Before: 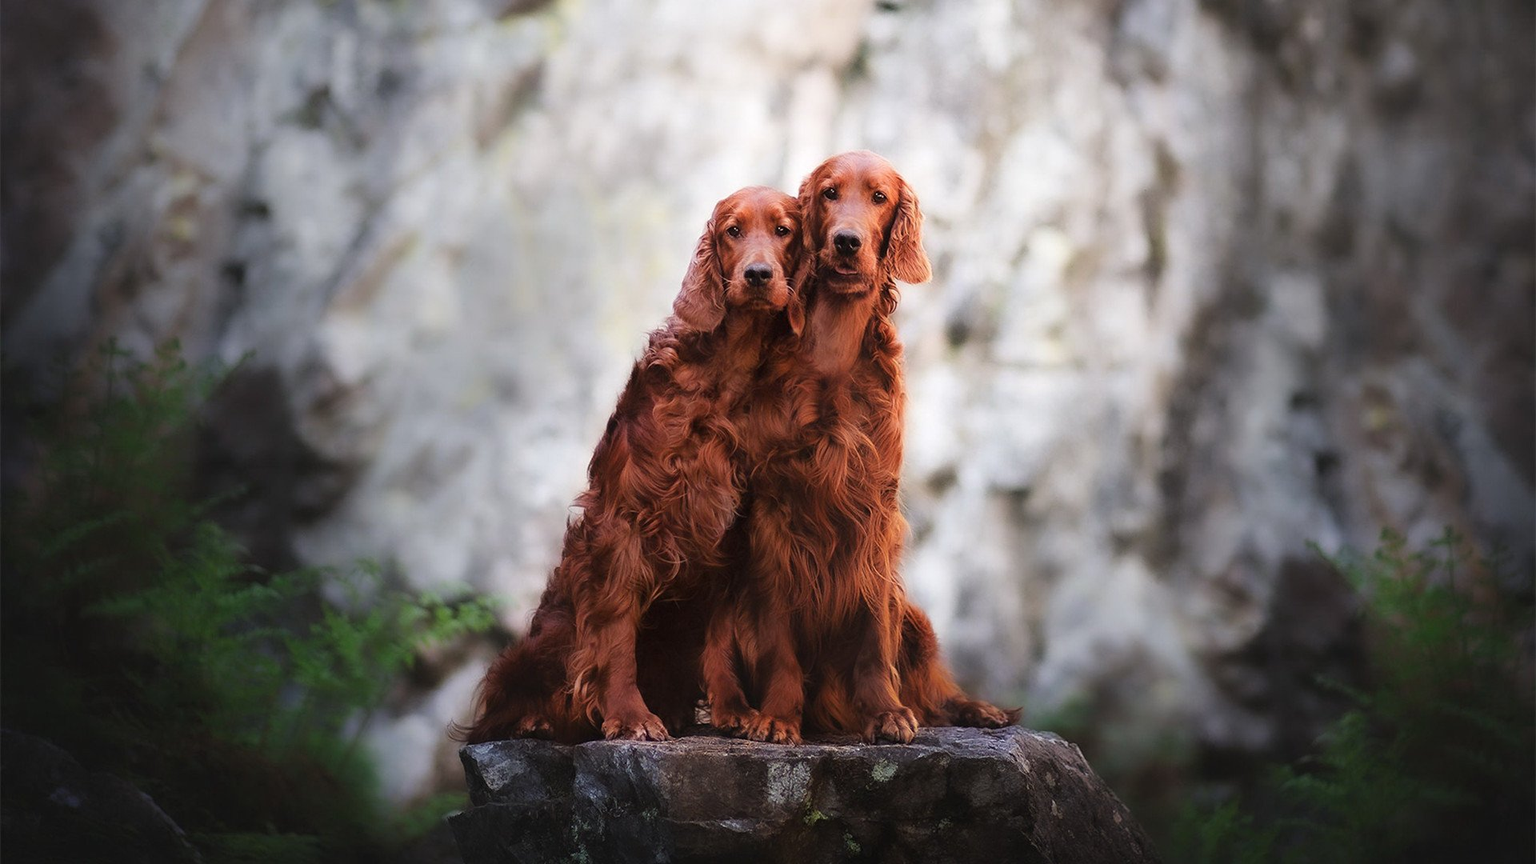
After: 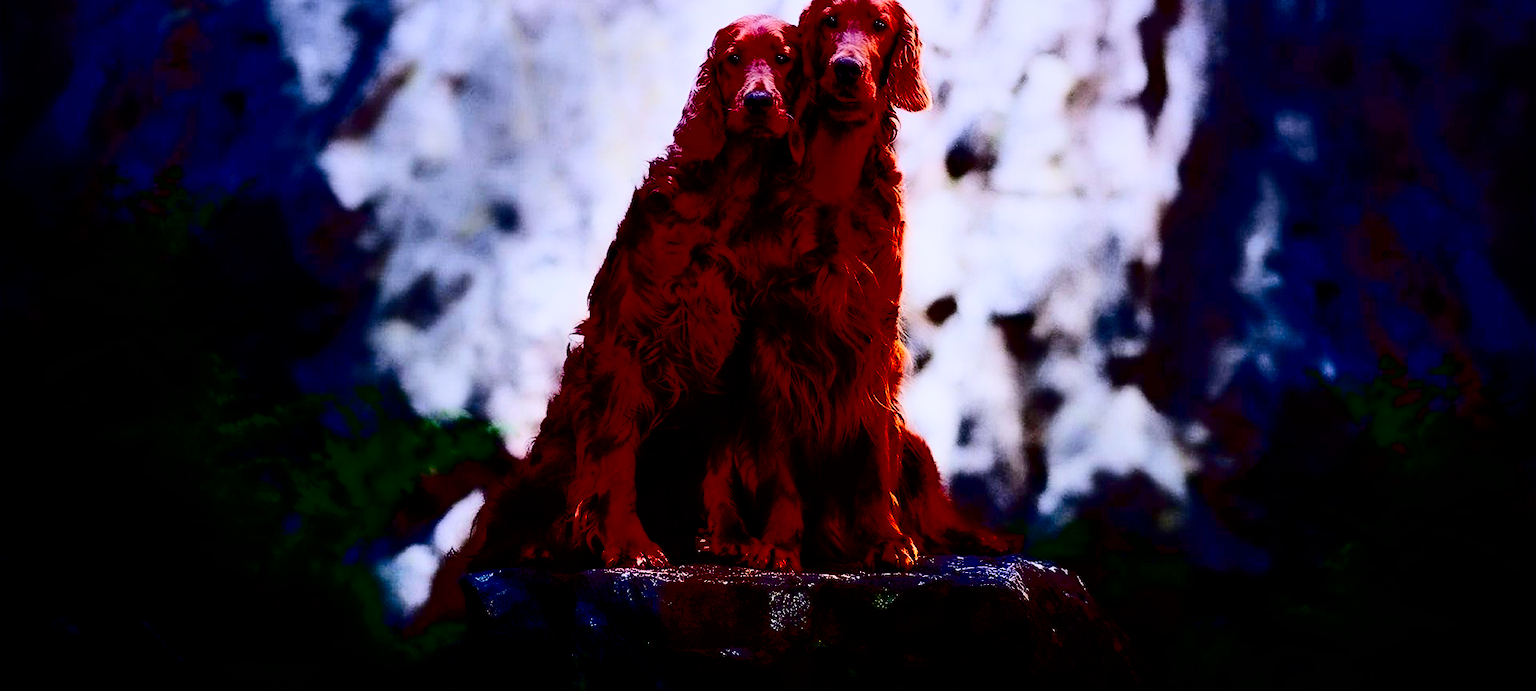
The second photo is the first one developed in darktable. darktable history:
crop and rotate: top 19.998%
shadows and highlights: shadows 35, highlights -35, soften with gaussian
color balance rgb: perceptual saturation grading › global saturation 20%, perceptual saturation grading › highlights -25%, perceptual saturation grading › shadows 25%
contrast brightness saturation: contrast 0.77, brightness -1, saturation 1
graduated density: hue 238.83°, saturation 50%
sigmoid: contrast 2, skew -0.2, preserve hue 0%, red attenuation 0.1, red rotation 0.035, green attenuation 0.1, green rotation -0.017, blue attenuation 0.15, blue rotation -0.052, base primaries Rec2020
